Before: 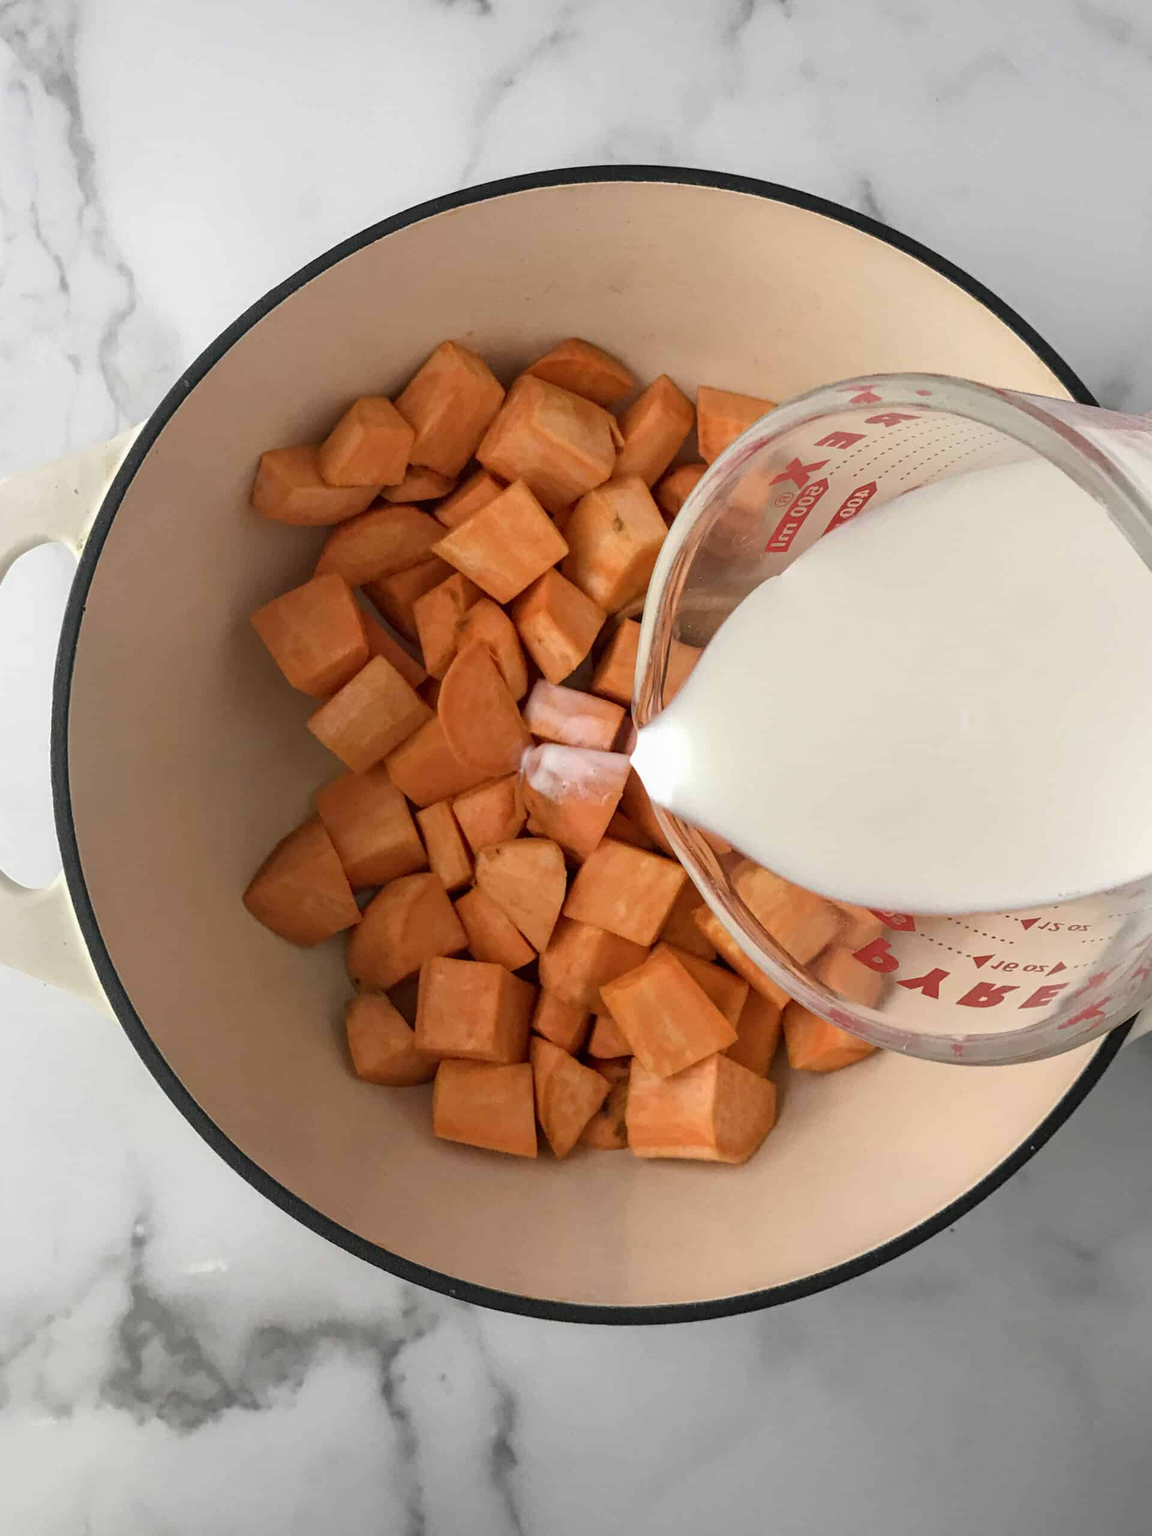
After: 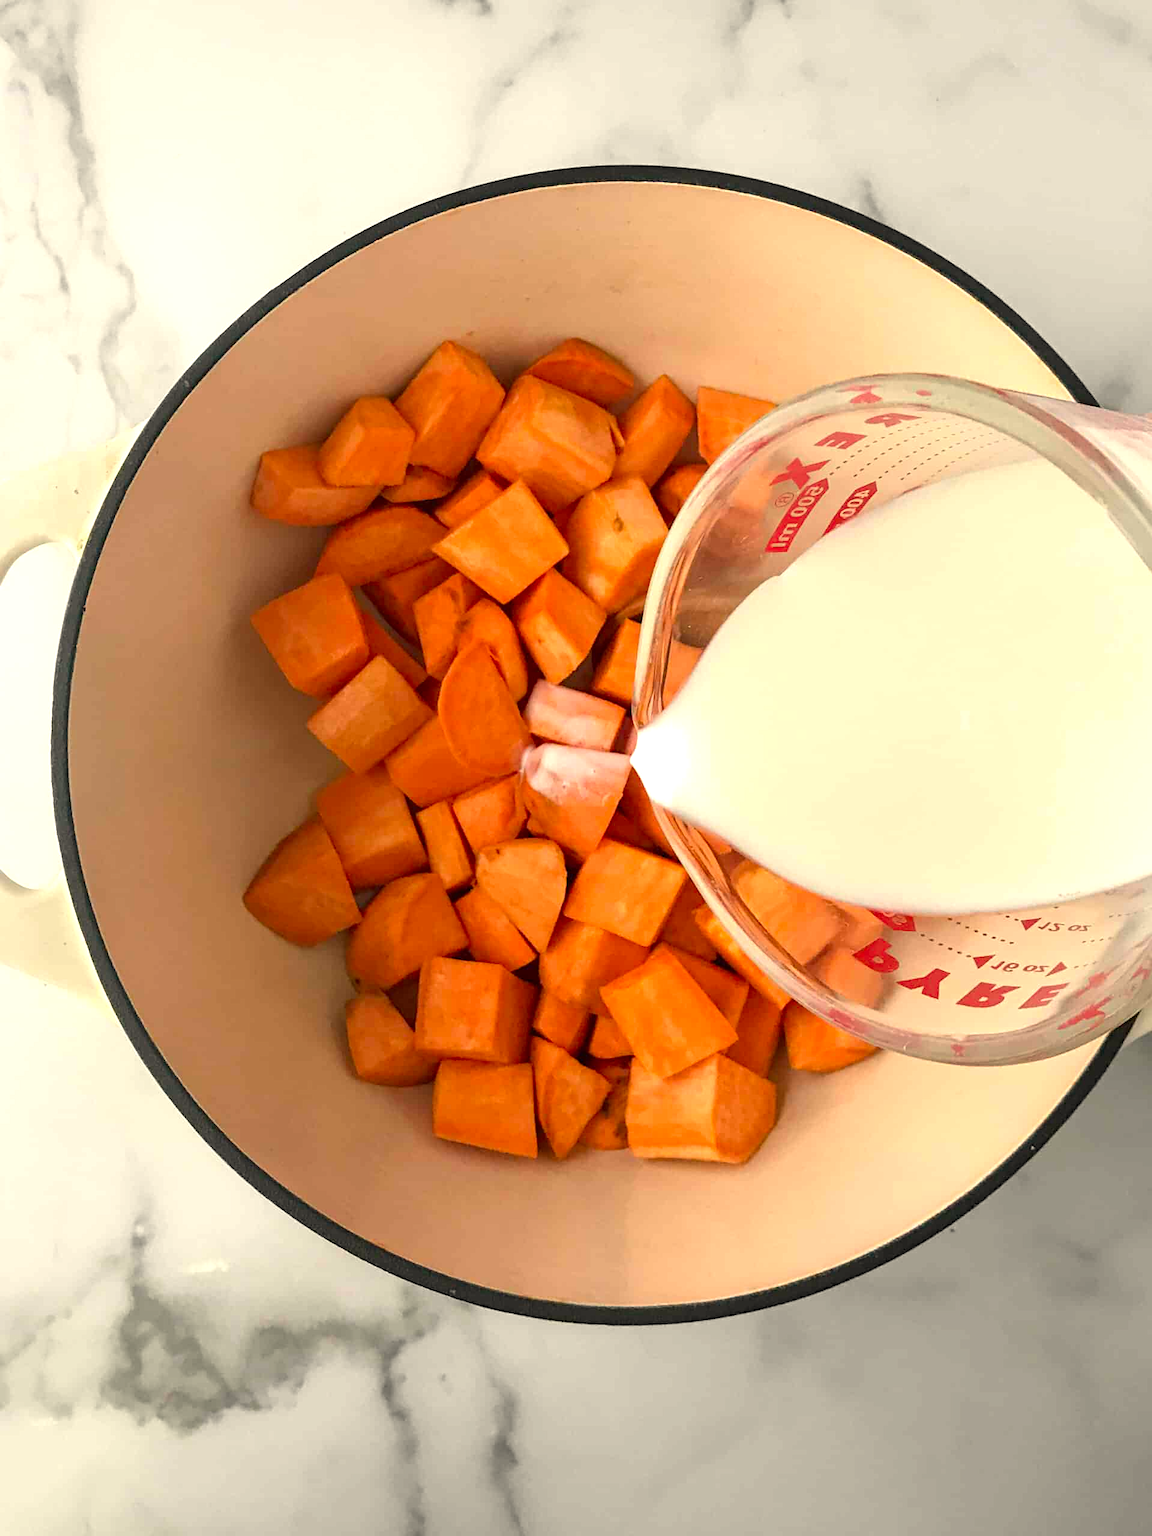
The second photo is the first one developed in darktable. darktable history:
exposure: black level correction 0, exposure 0.5 EV, compensate exposure bias true, compensate highlight preservation false
white balance: red 1.029, blue 0.92
sharpen: amount 0.2
contrast brightness saturation: saturation 0.13
